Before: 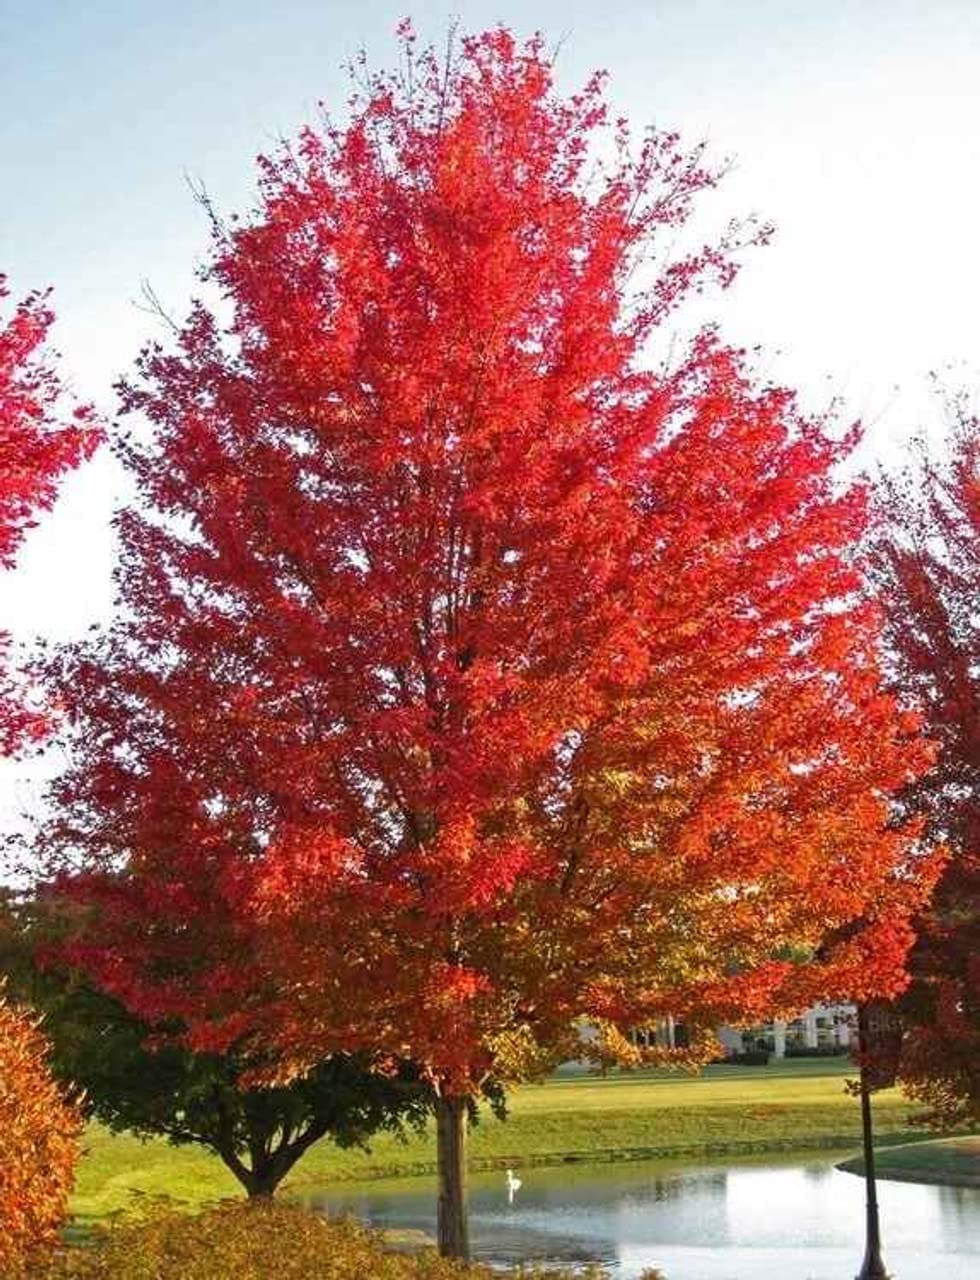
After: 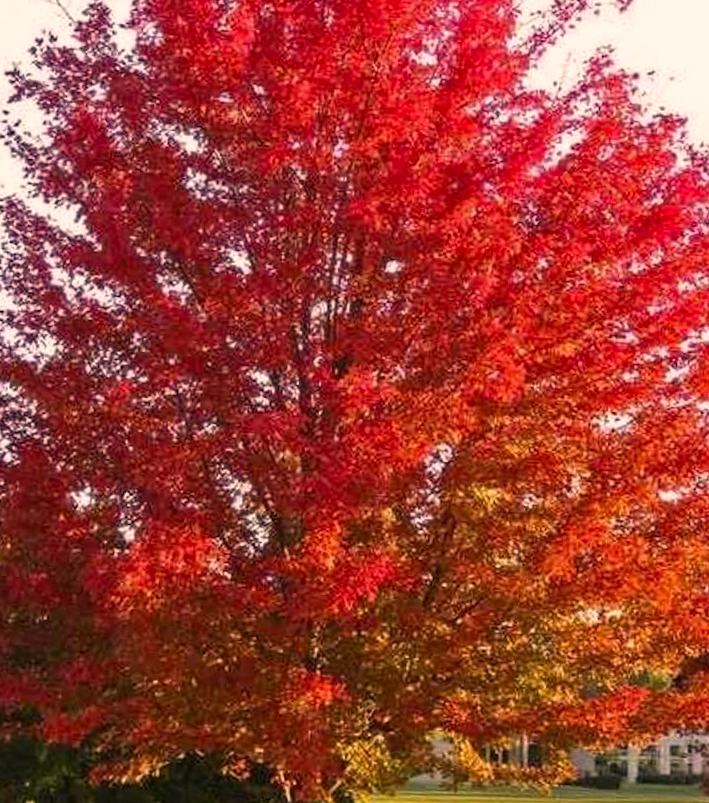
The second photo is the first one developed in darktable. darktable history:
color correction: highlights a* 11.96, highlights b* 11.58
crop and rotate: angle -3.37°, left 9.79%, top 20.73%, right 12.42%, bottom 11.82%
